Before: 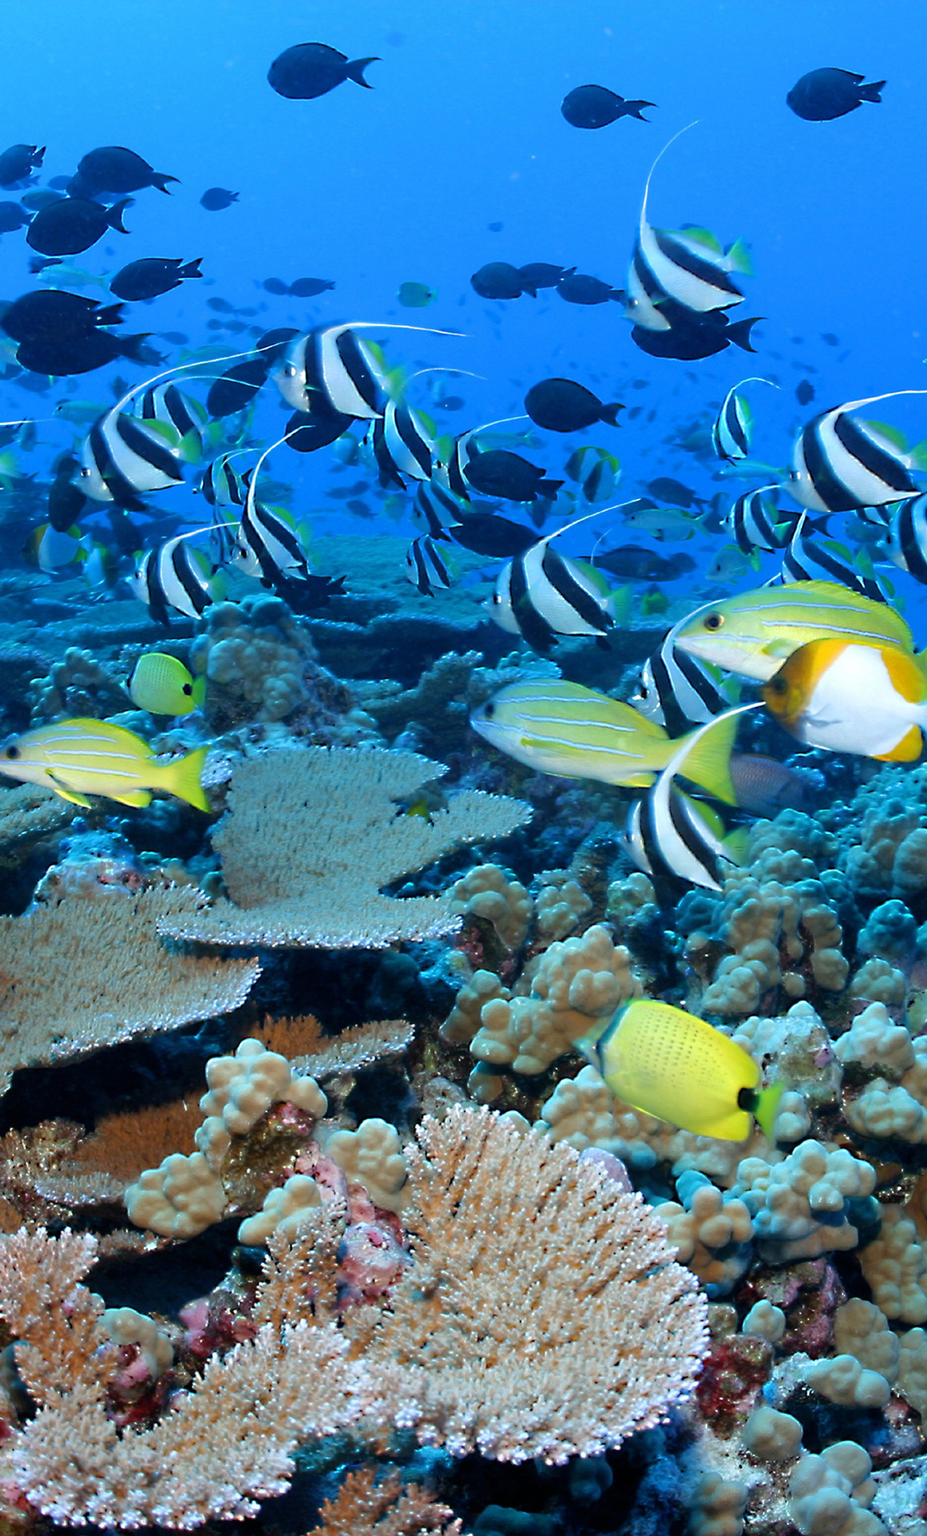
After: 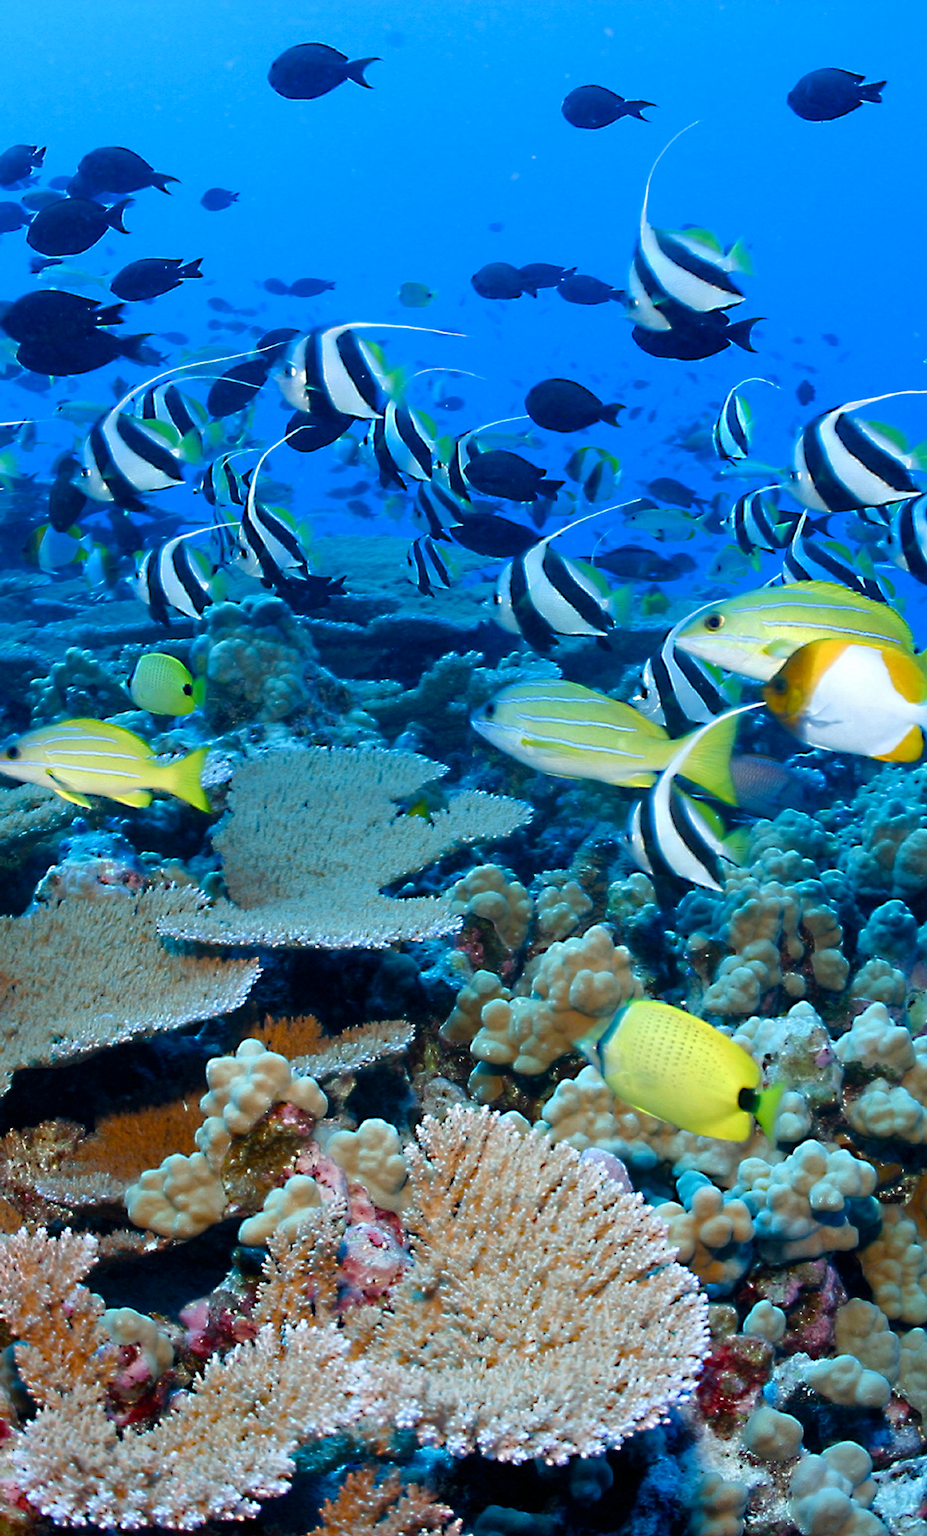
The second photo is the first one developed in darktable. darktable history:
tone equalizer: on, module defaults
color balance rgb: perceptual saturation grading › global saturation 20%, perceptual saturation grading › highlights -25%, perceptual saturation grading › shadows 25%
